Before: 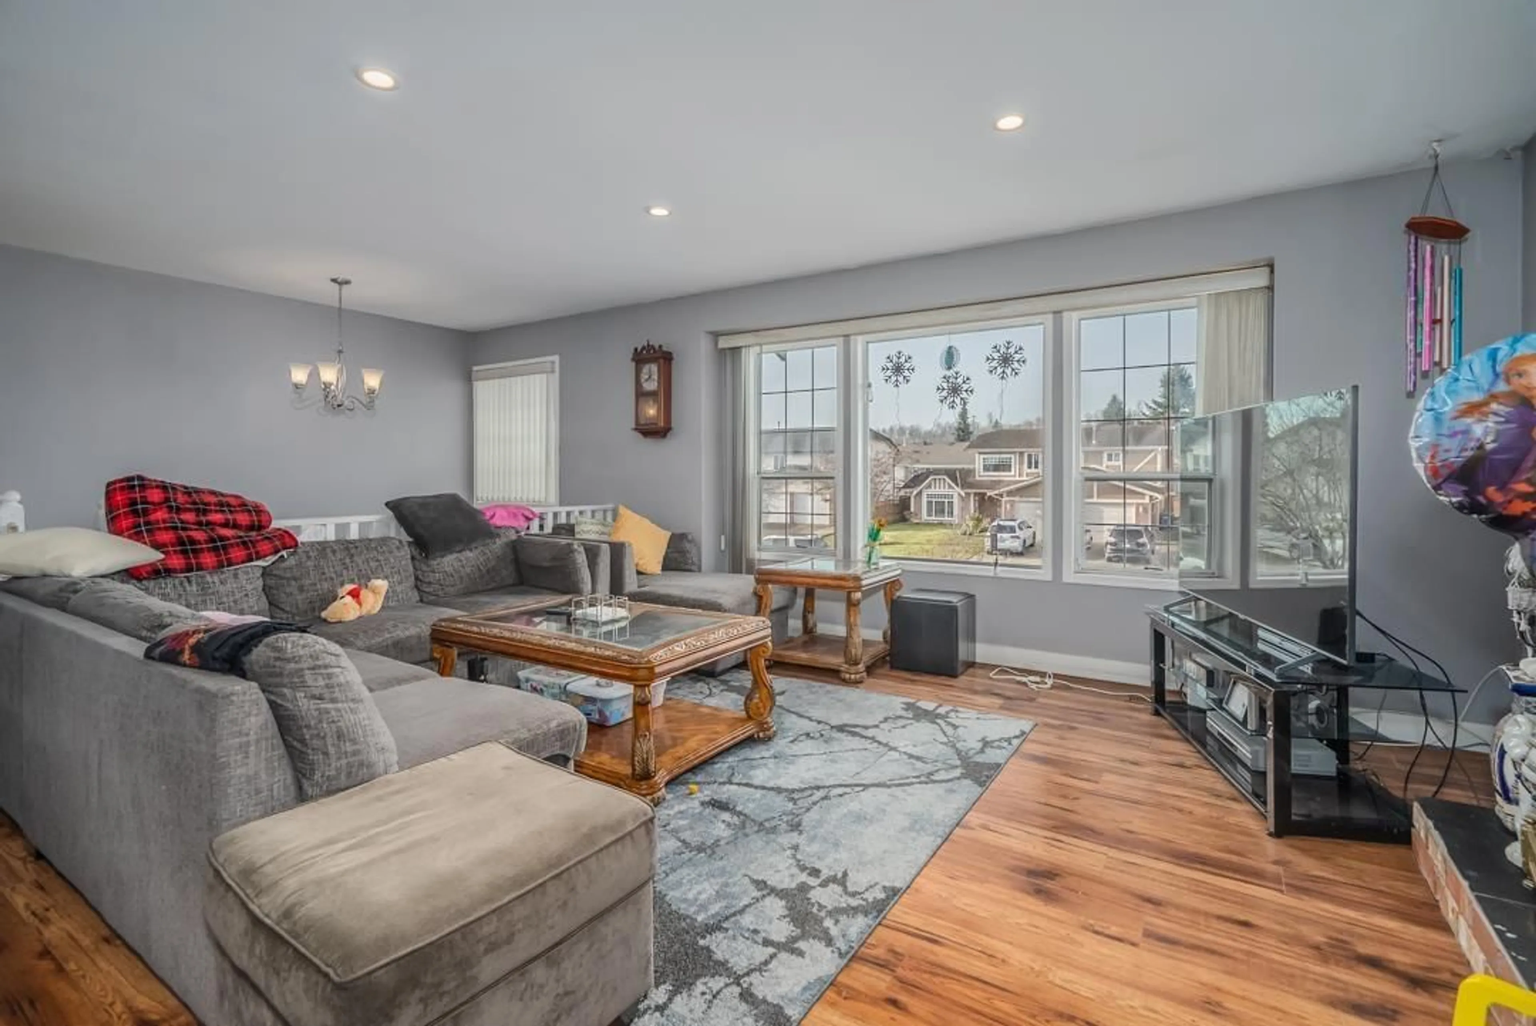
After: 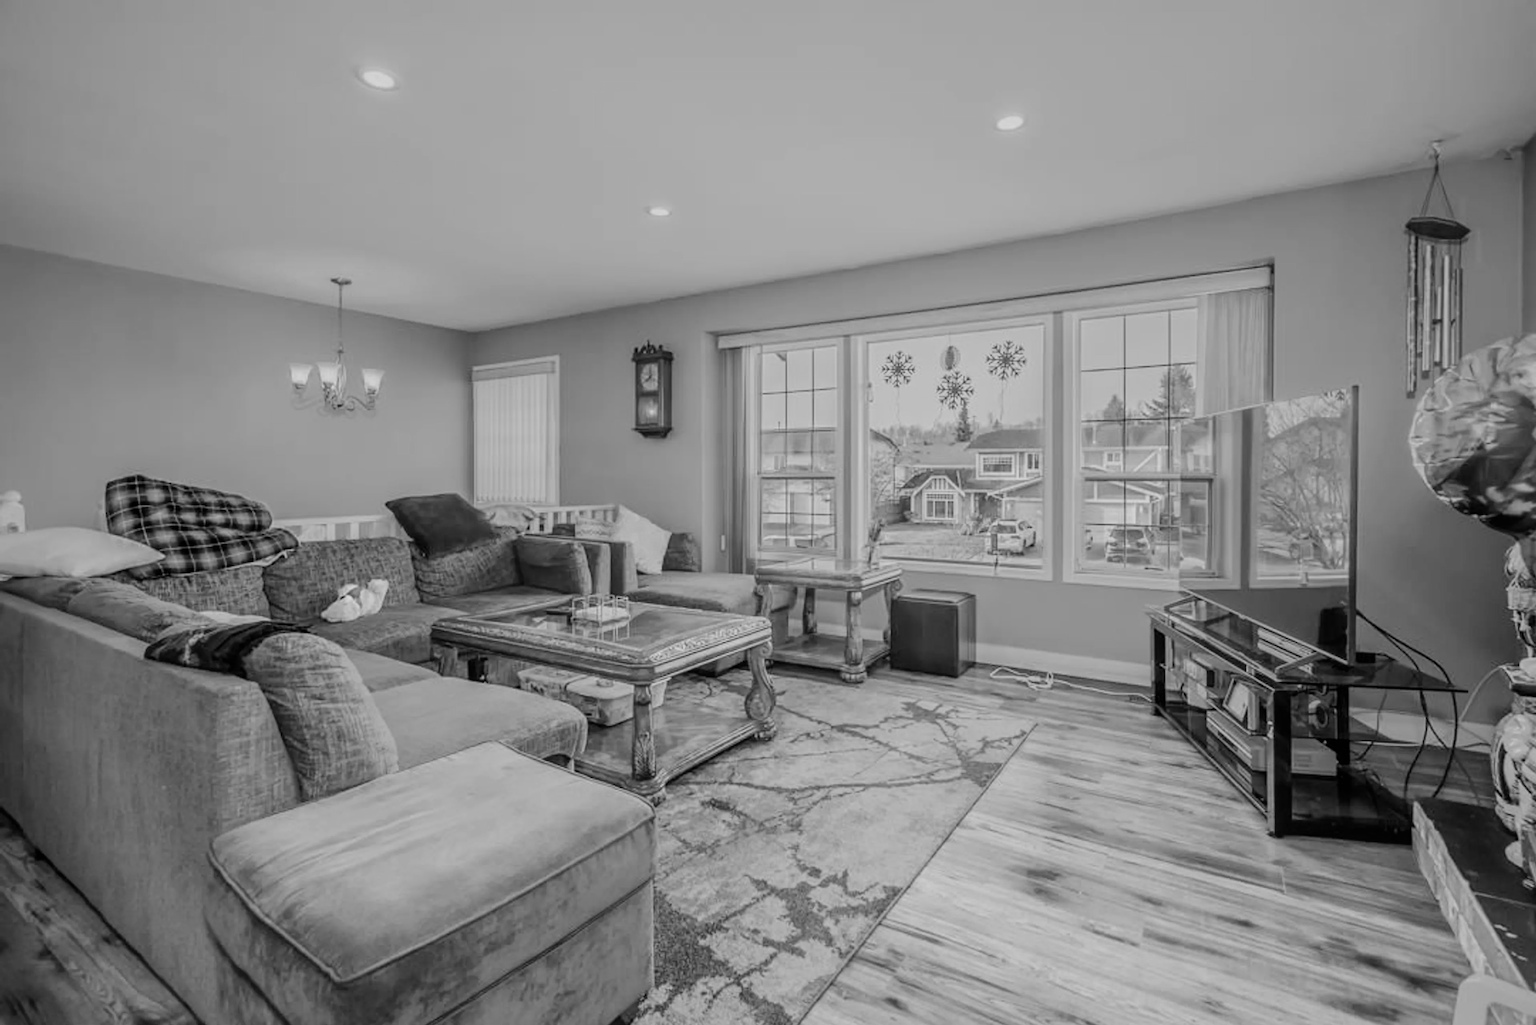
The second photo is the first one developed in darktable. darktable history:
color zones: curves: ch0 [(0.004, 0.588) (0.116, 0.636) (0.259, 0.476) (0.423, 0.464) (0.75, 0.5)]; ch1 [(0, 0) (0.143, 0) (0.286, 0) (0.429, 0) (0.571, 0) (0.714, 0) (0.857, 0)]
filmic rgb: black relative exposure -7.65 EV, white relative exposure 4.56 EV, hardness 3.61, color science v6 (2022)
